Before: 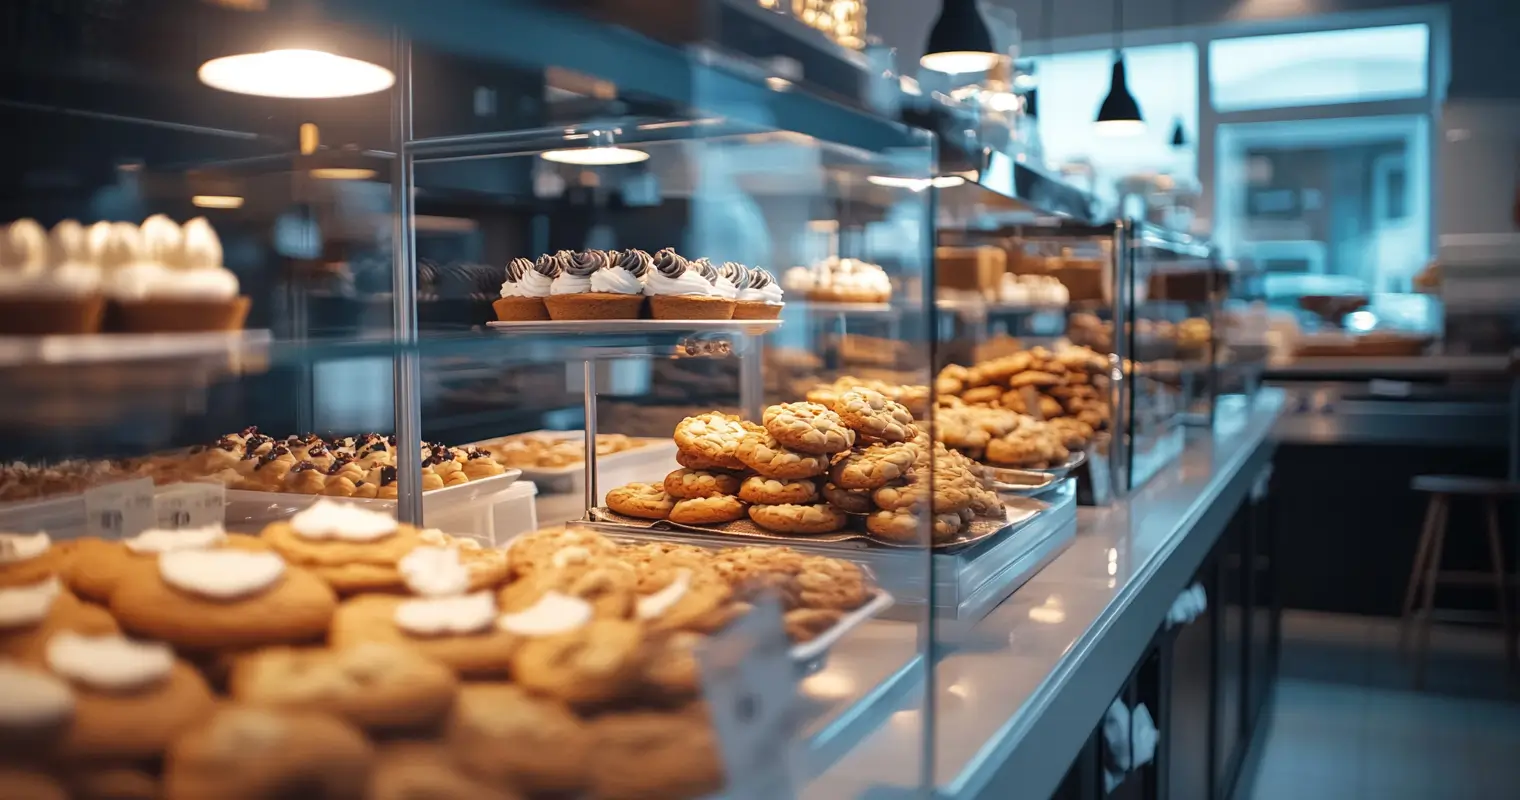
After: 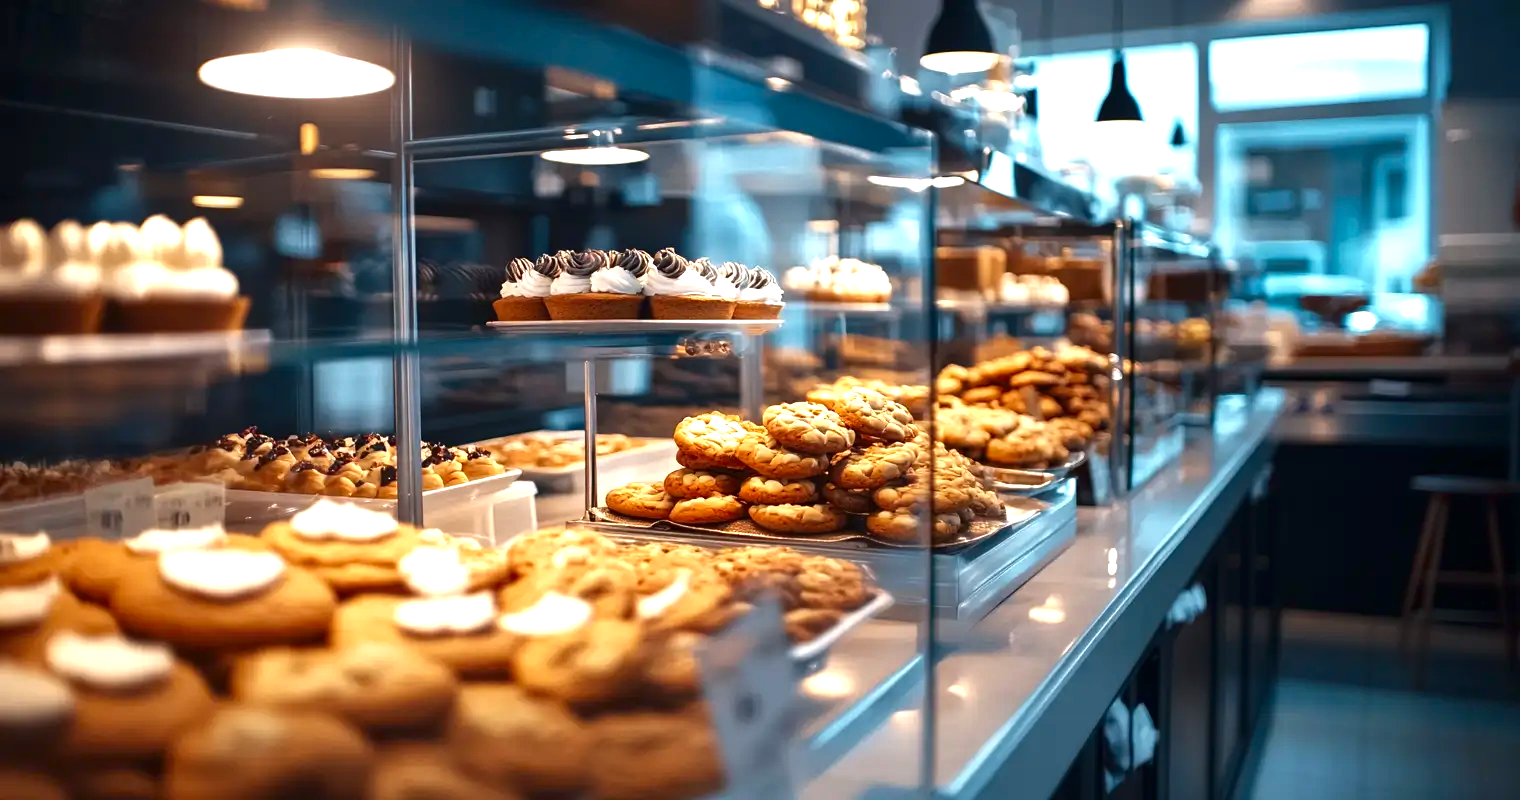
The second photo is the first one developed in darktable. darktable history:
contrast brightness saturation: brightness -0.201, saturation 0.077
exposure: exposure 0.726 EV, compensate highlight preservation false
